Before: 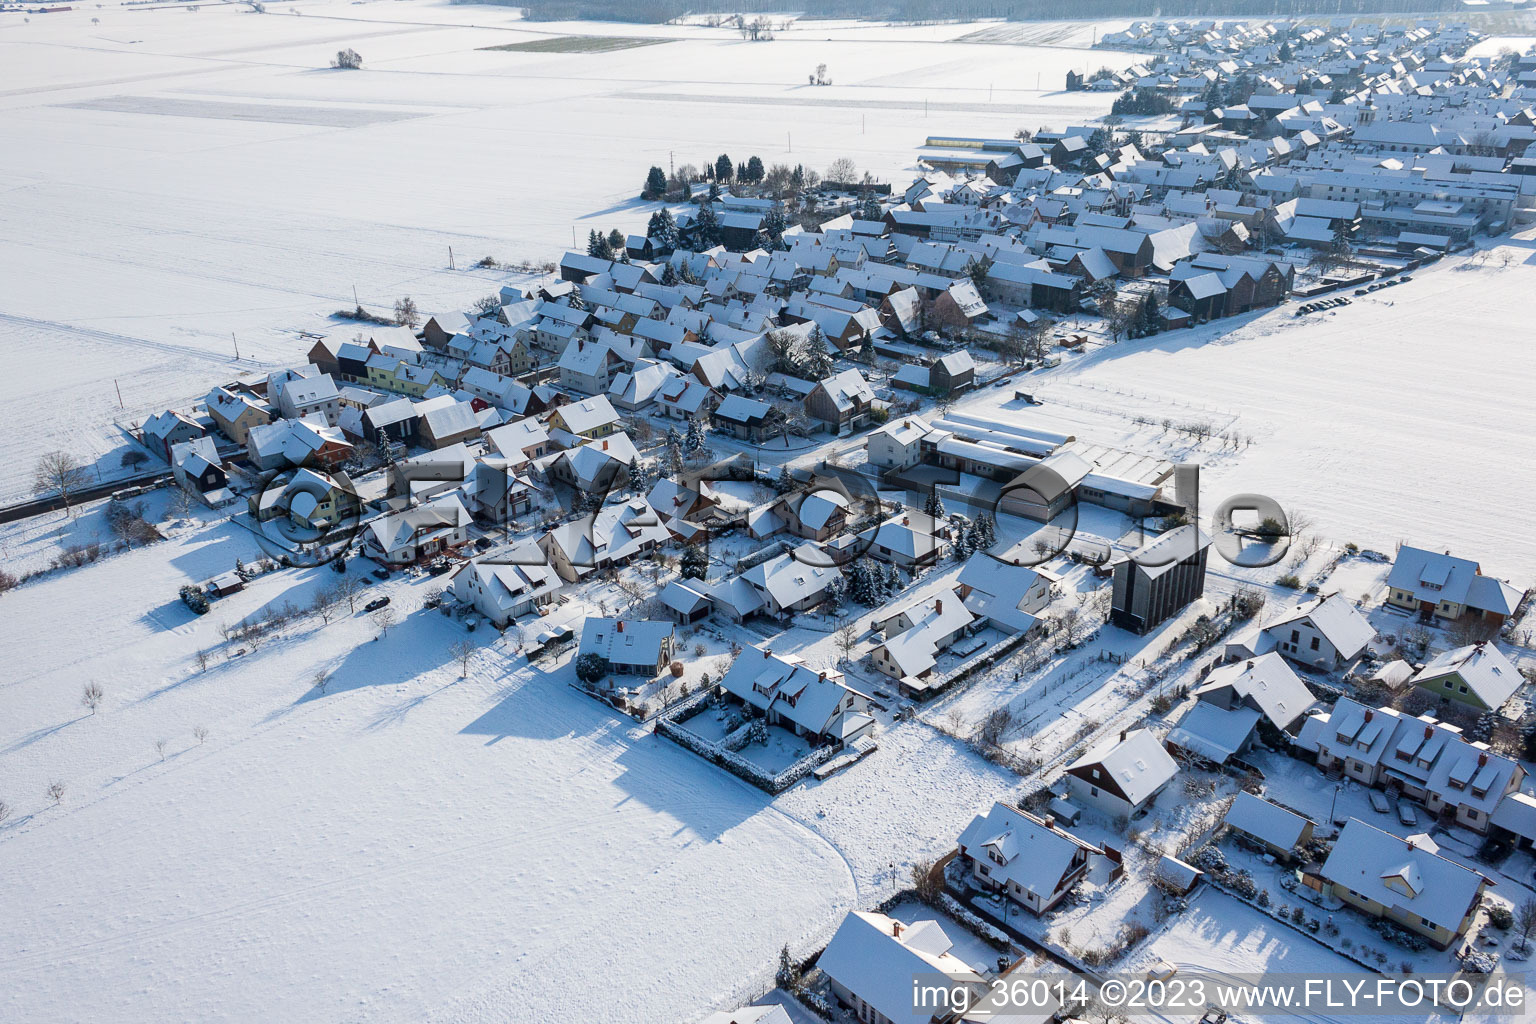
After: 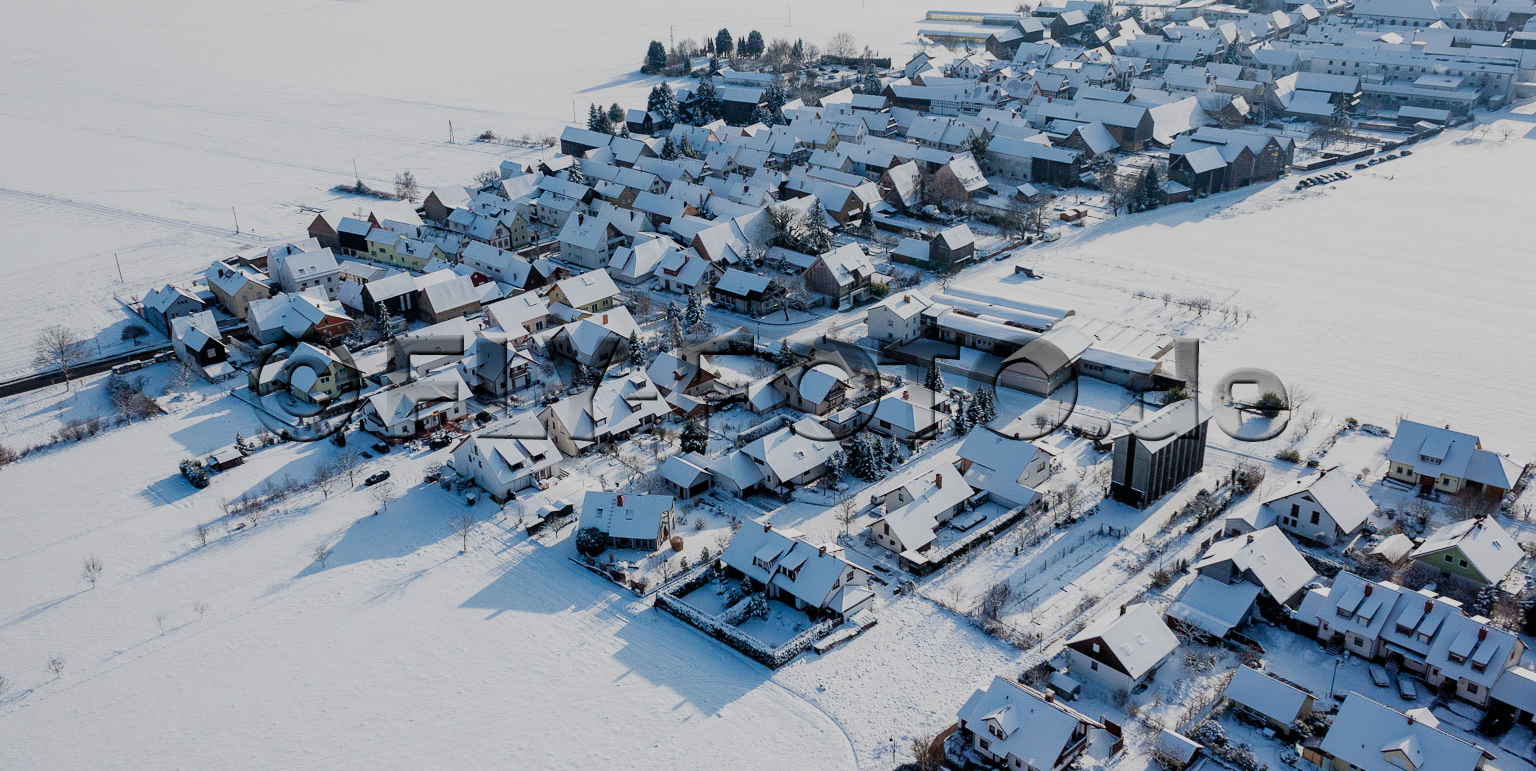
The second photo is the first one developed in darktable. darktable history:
filmic rgb: black relative exposure -7.65 EV, white relative exposure 4.56 EV, hardness 3.61, add noise in highlights 0, preserve chrominance no, color science v3 (2019), use custom middle-gray values true, contrast in highlights soft
crop and rotate: top 12.355%, bottom 12.309%
